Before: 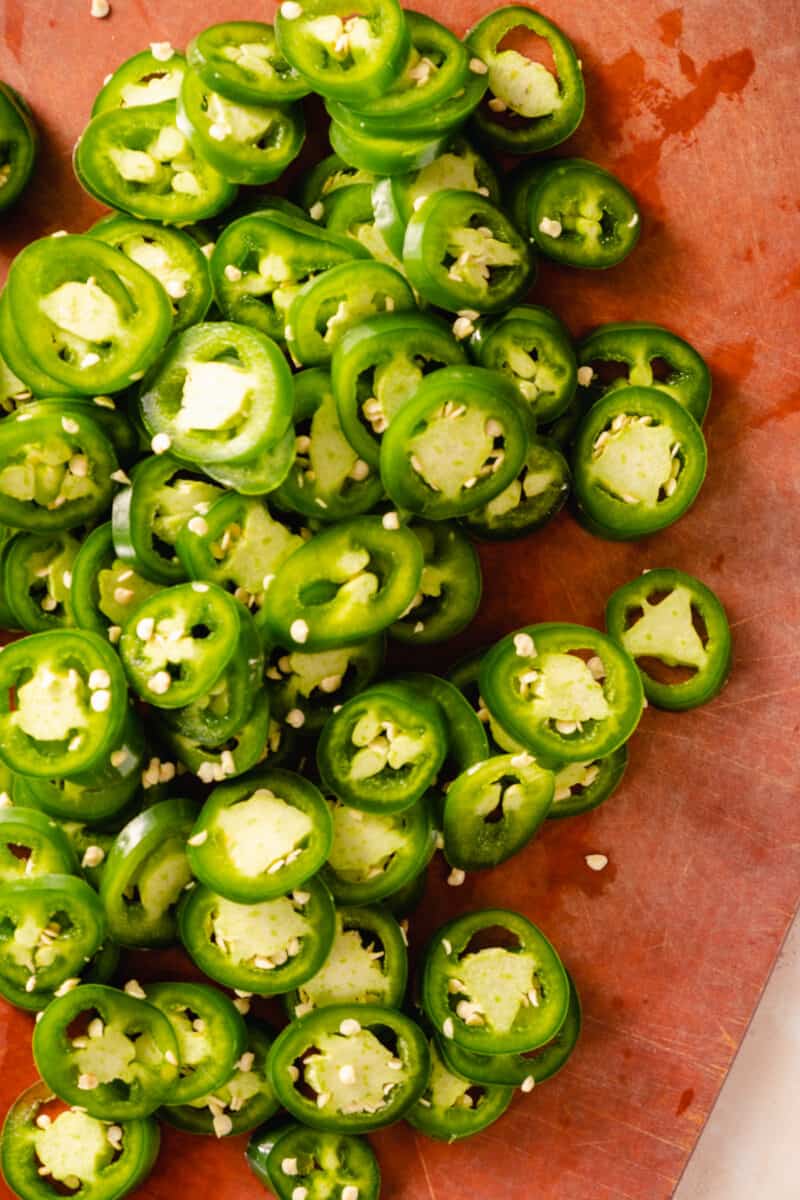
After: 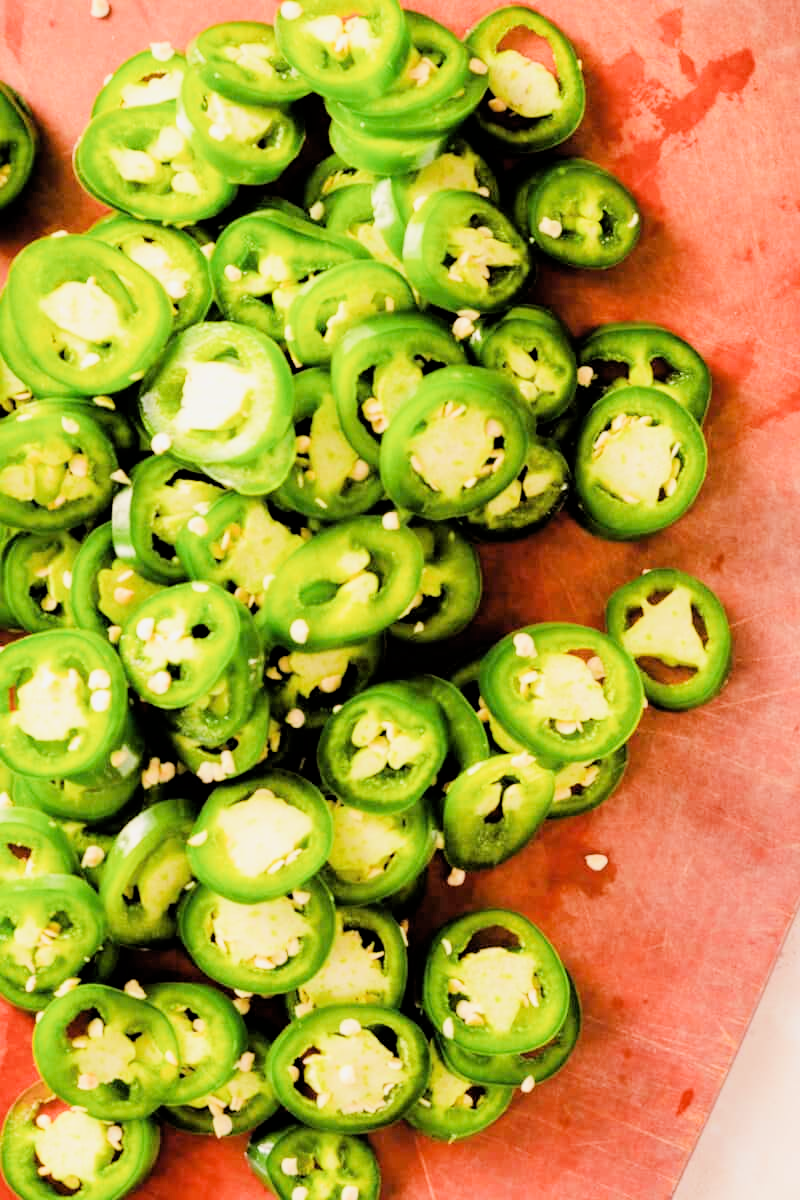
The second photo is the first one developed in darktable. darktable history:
exposure: black level correction 0, exposure 1.45 EV, compensate exposure bias true, compensate highlight preservation false
filmic rgb: black relative exposure -4.14 EV, white relative exposure 5.1 EV, hardness 2.11, contrast 1.165
